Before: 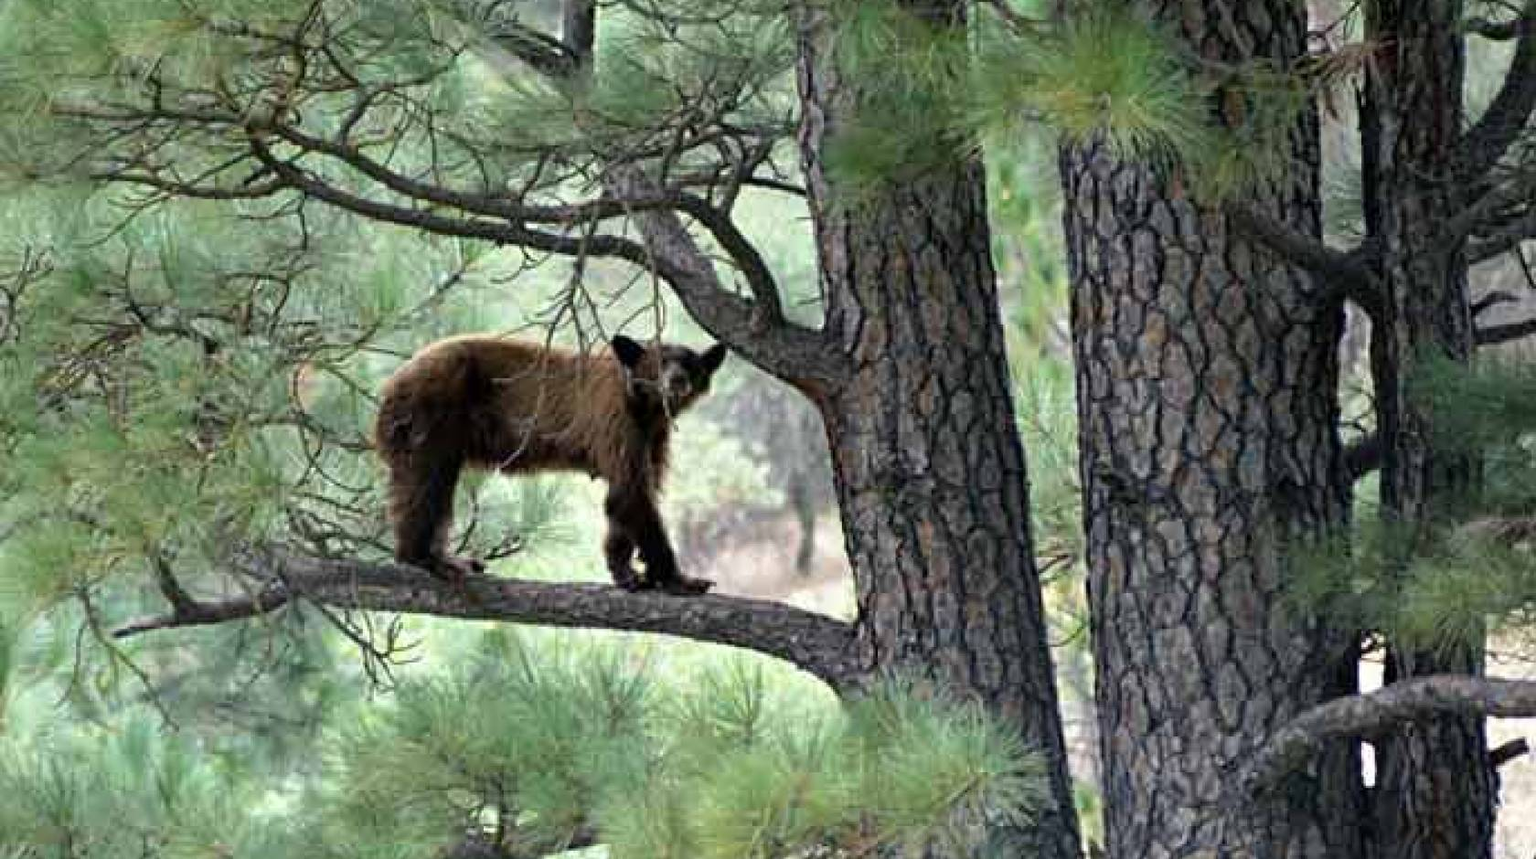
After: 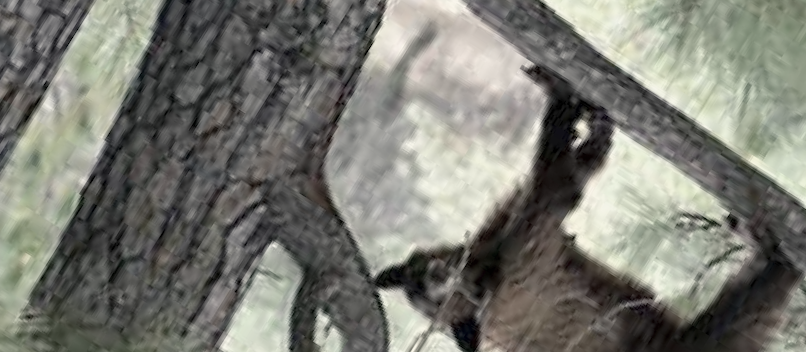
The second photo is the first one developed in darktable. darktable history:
crop and rotate: angle 147.79°, left 9.093%, top 15.578%, right 4.544%, bottom 17.006%
color balance rgb: highlights gain › chroma 3.064%, highlights gain › hue 78.42°, perceptual saturation grading › global saturation 19.28%, hue shift -2.05°, perceptual brilliance grading › global brilliance 10.863%, contrast -21.009%
color correction: highlights b* 0.053, saturation 0.335
